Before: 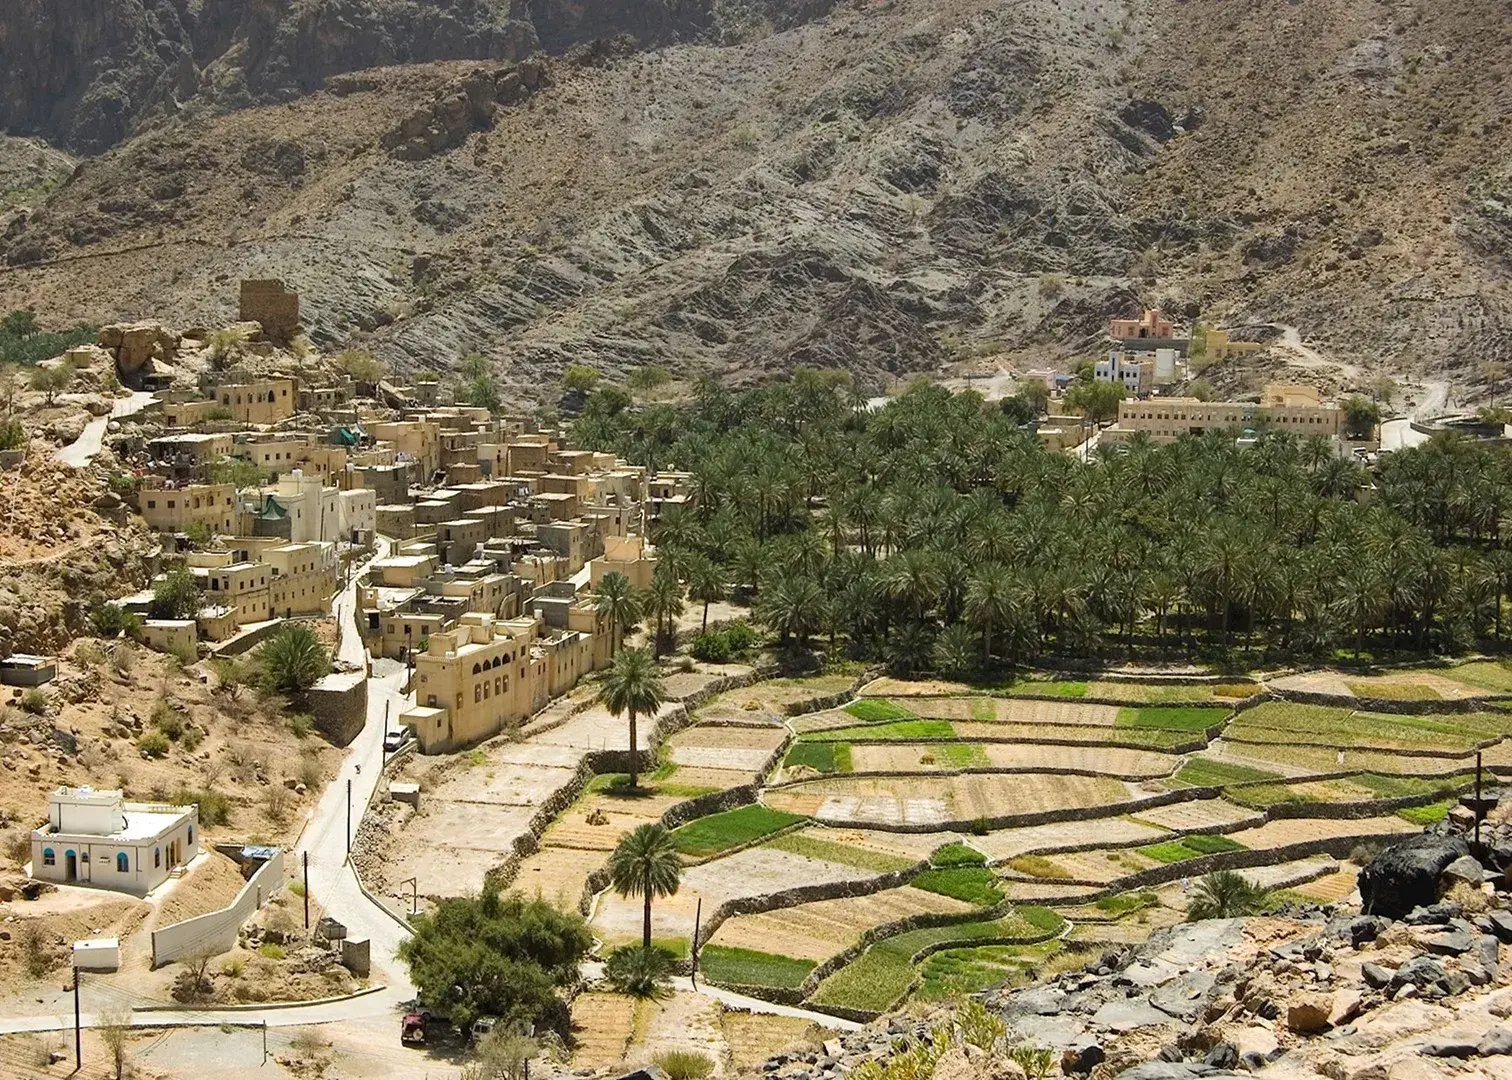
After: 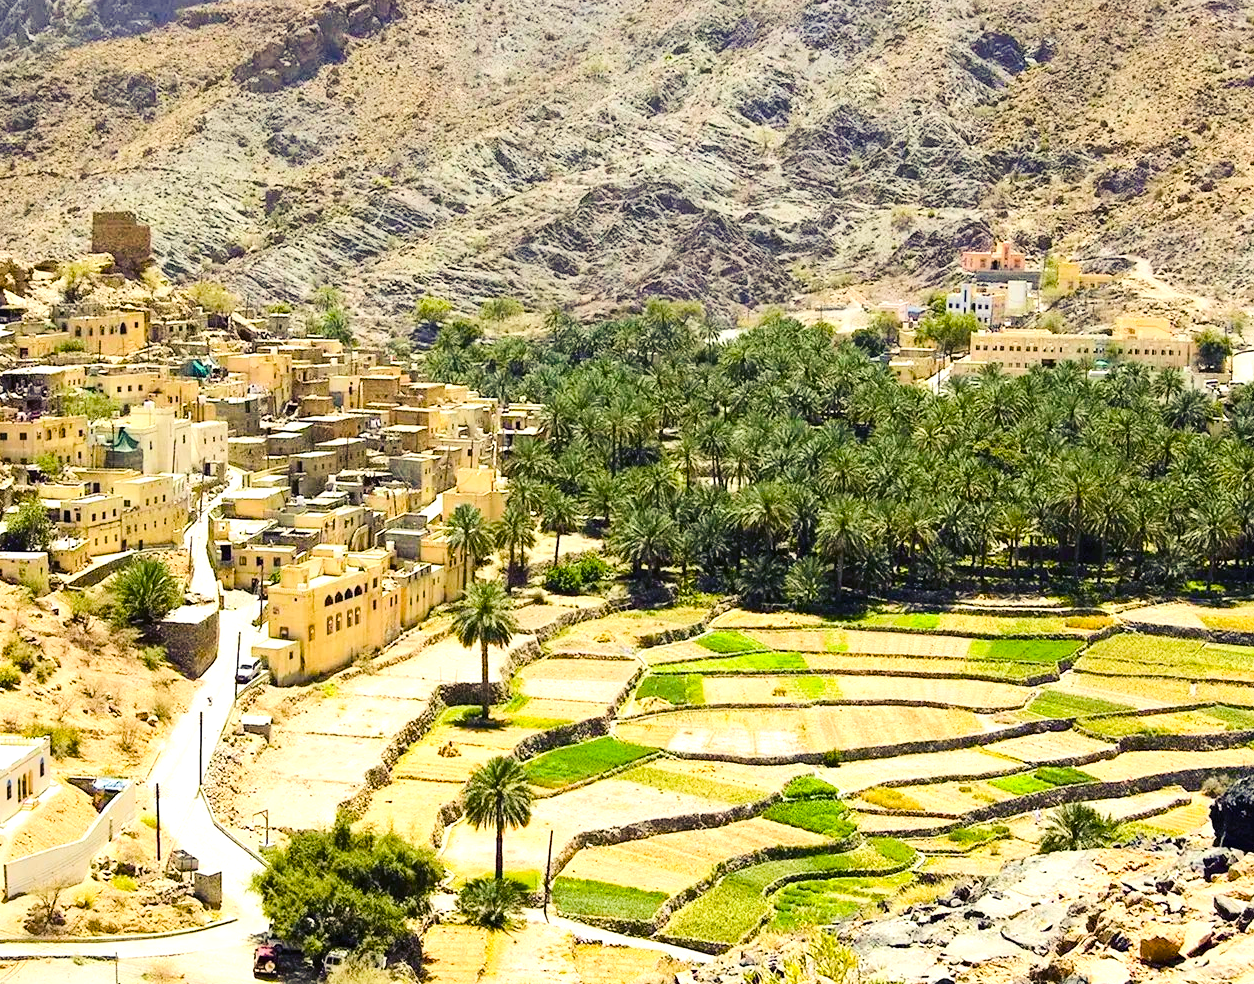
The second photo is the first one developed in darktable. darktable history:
crop: left 9.795%, top 6.297%, right 7.21%, bottom 2.443%
tone equalizer: -7 EV 0.14 EV, -6 EV 0.606 EV, -5 EV 1.16 EV, -4 EV 1.3 EV, -3 EV 1.13 EV, -2 EV 0.6 EV, -1 EV 0.165 EV, edges refinement/feathering 500, mask exposure compensation -1.57 EV, preserve details no
color balance rgb: shadows lift › luminance -28.386%, shadows lift › chroma 15.001%, shadows lift › hue 271.95°, linear chroma grading › global chroma 15.388%, perceptual saturation grading › global saturation 20%, perceptual saturation grading › highlights -24.788%, perceptual saturation grading › shadows 50.192%, perceptual brilliance grading › highlights 9.27%, perceptual brilliance grading › shadows -4.662%, global vibrance 20%
